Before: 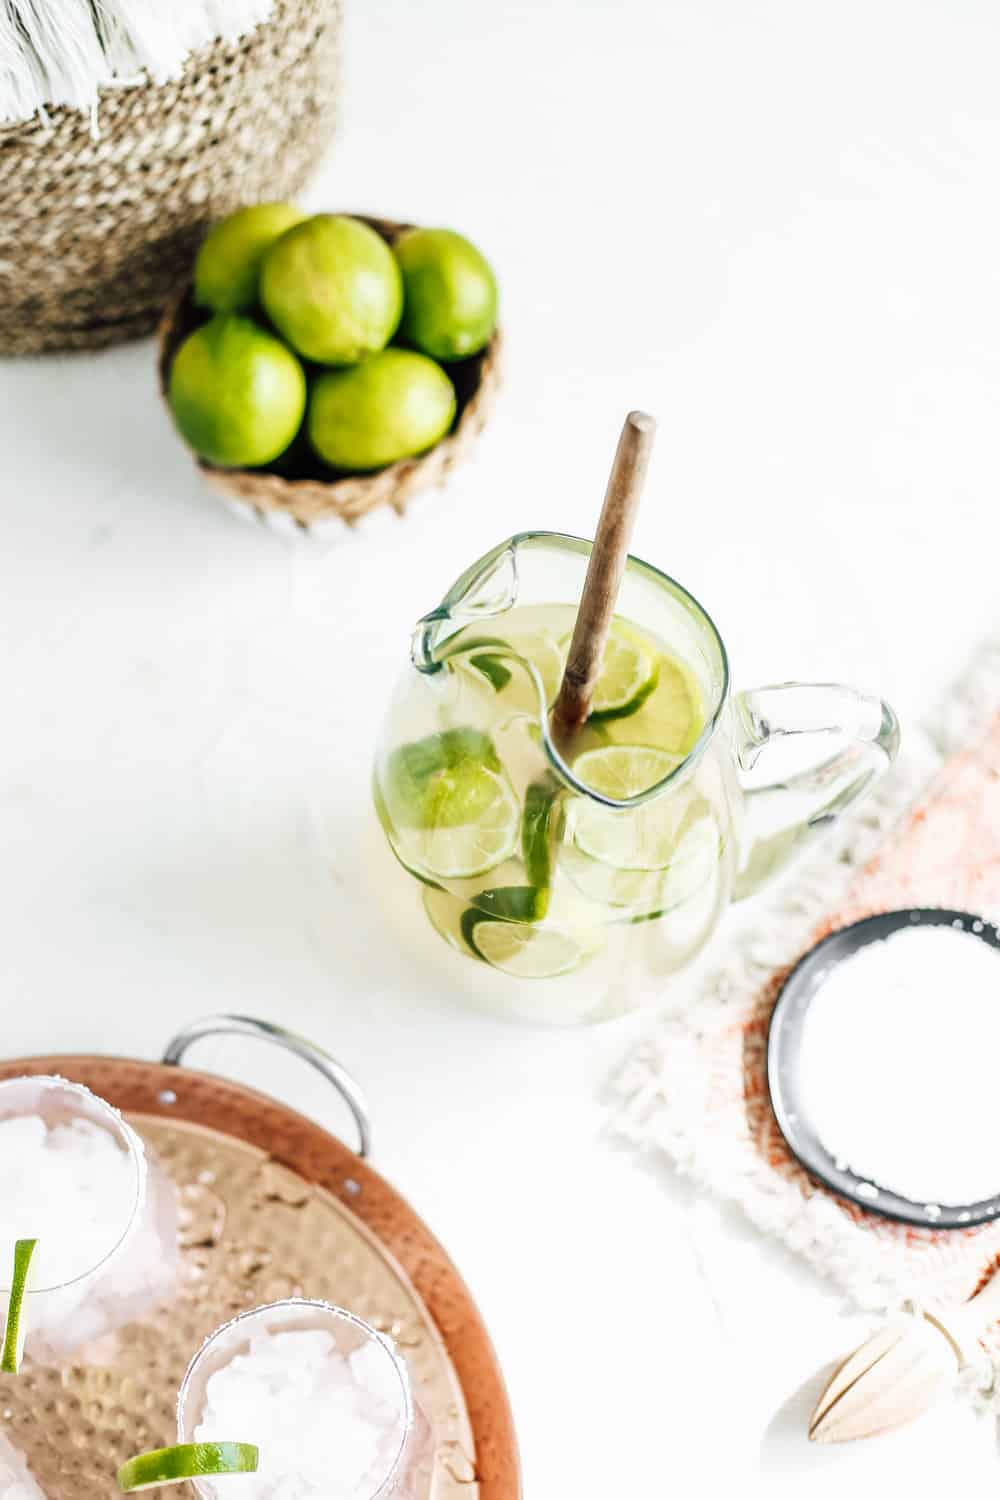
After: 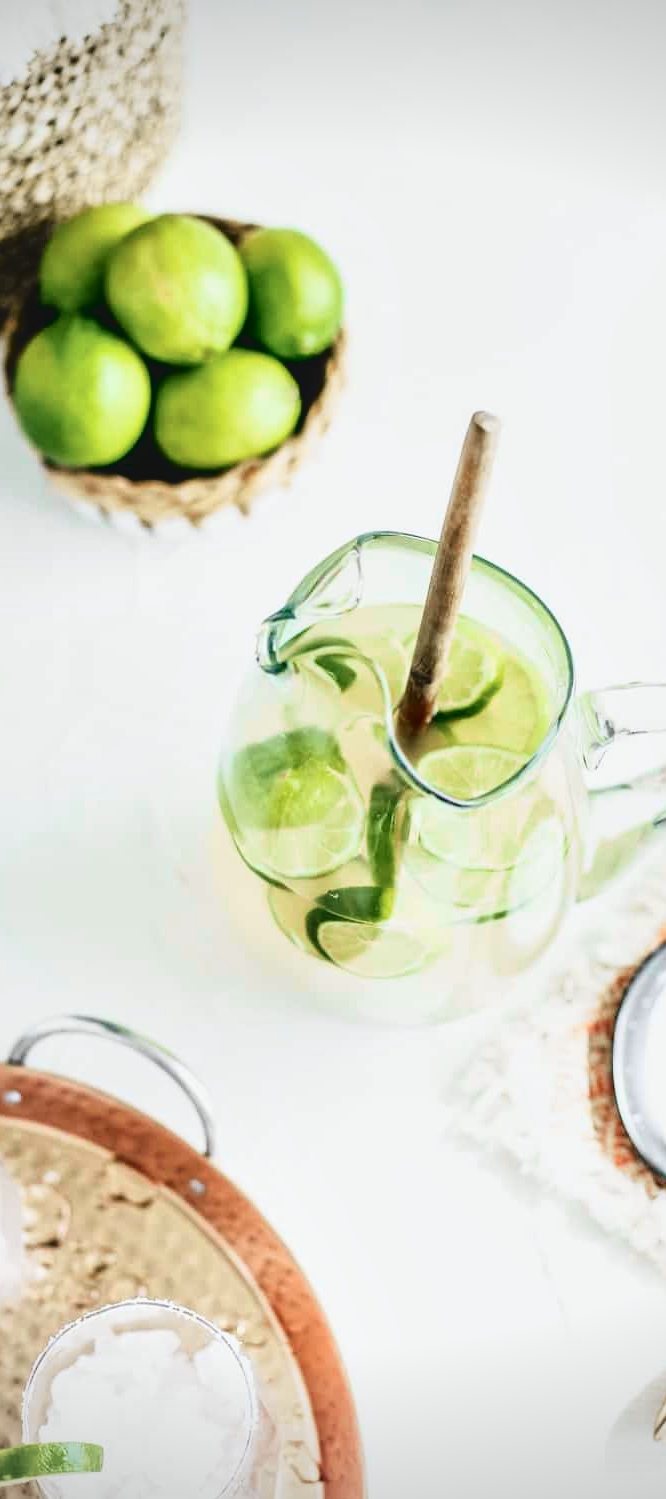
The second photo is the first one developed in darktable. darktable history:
vignetting: fall-off start 97.22%, width/height ratio 1.179
tone curve: curves: ch0 [(0, 0.056) (0.049, 0.073) (0.155, 0.127) (0.33, 0.331) (0.432, 0.46) (0.601, 0.655) (0.843, 0.876) (1, 0.965)]; ch1 [(0, 0) (0.339, 0.334) (0.445, 0.419) (0.476, 0.454) (0.497, 0.494) (0.53, 0.511) (0.557, 0.549) (0.613, 0.614) (0.728, 0.729) (1, 1)]; ch2 [(0, 0) (0.327, 0.318) (0.417, 0.426) (0.46, 0.453) (0.502, 0.5) (0.526, 0.52) (0.54, 0.543) (0.606, 0.61) (0.74, 0.716) (1, 1)], color space Lab, independent channels, preserve colors none
local contrast: mode bilateral grid, contrast 21, coarseness 50, detail 120%, midtone range 0.2
crop and rotate: left 15.563%, right 17.758%
